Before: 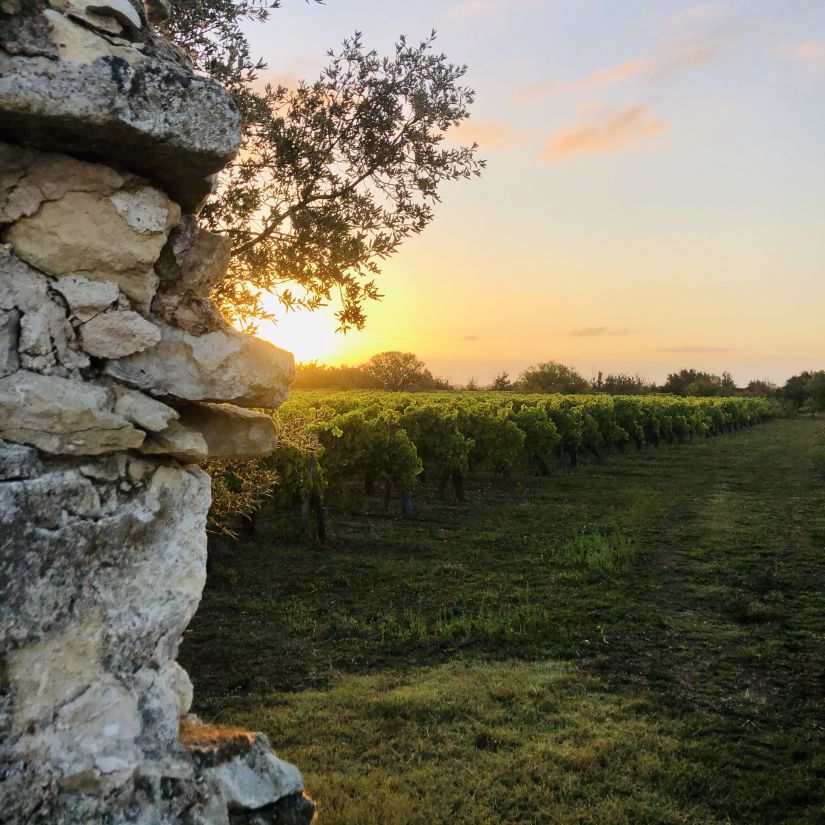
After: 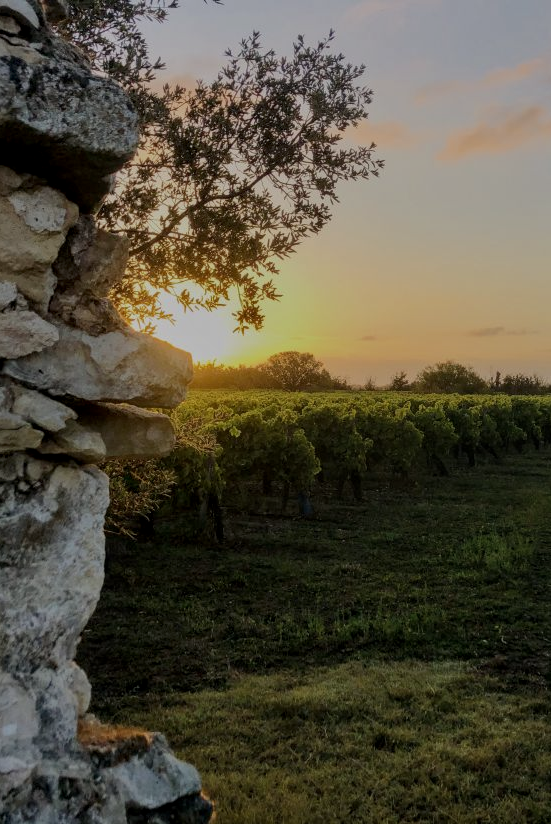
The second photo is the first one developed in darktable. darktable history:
local contrast: on, module defaults
crop and rotate: left 12.437%, right 20.701%
exposure: exposure -1.009 EV, compensate highlight preservation false
